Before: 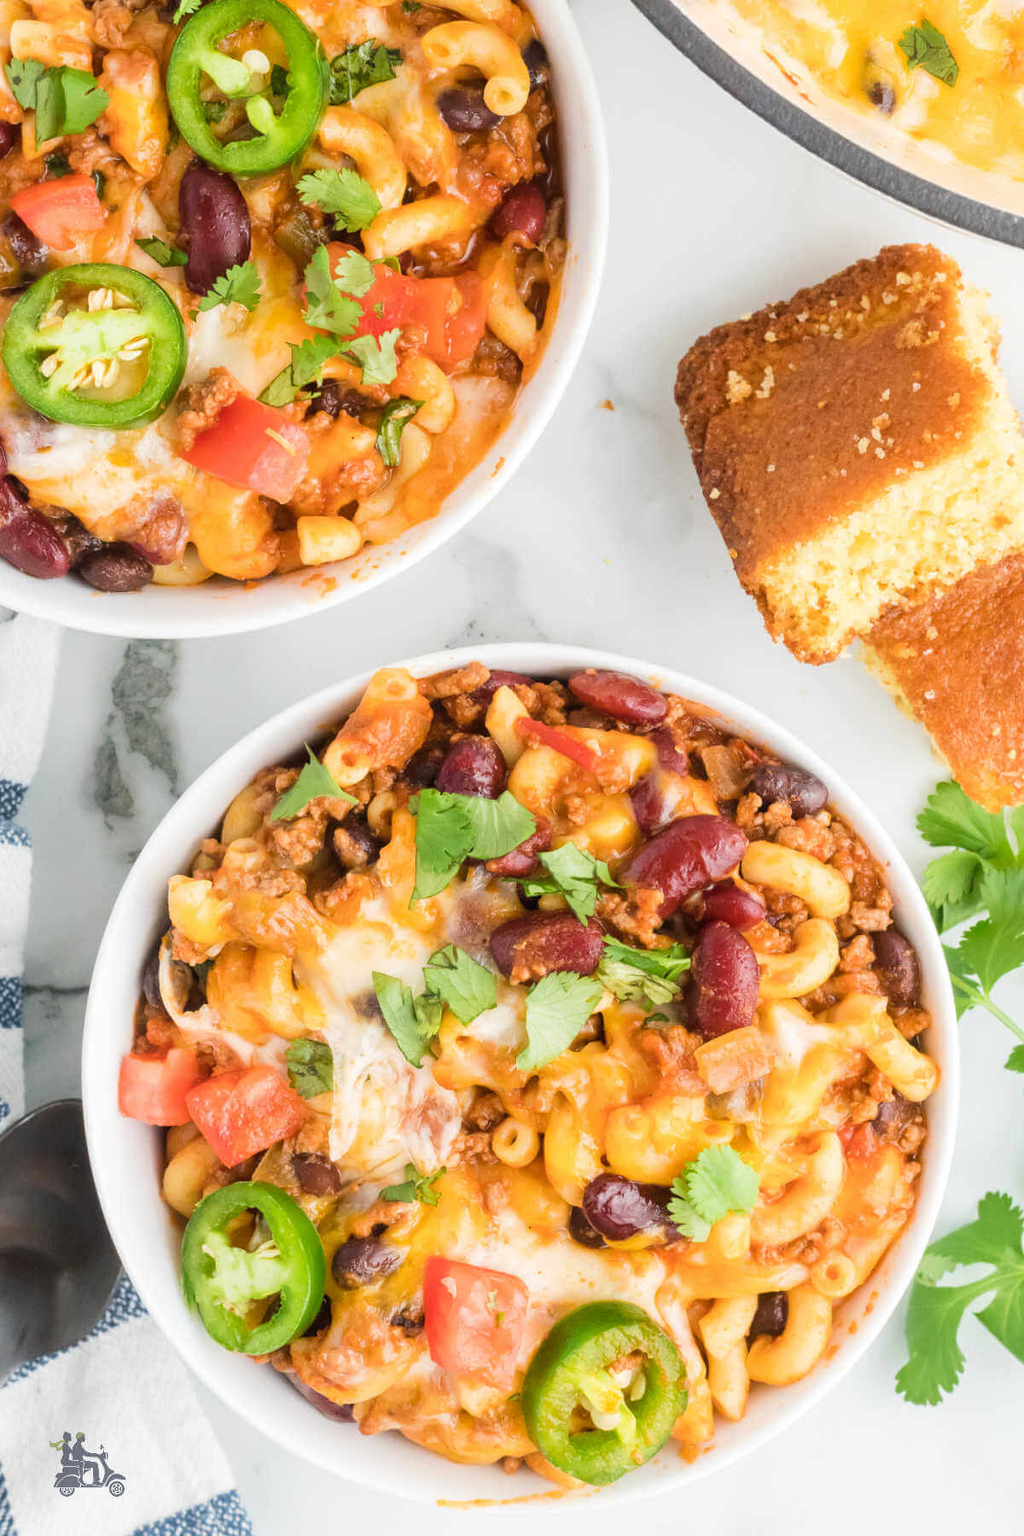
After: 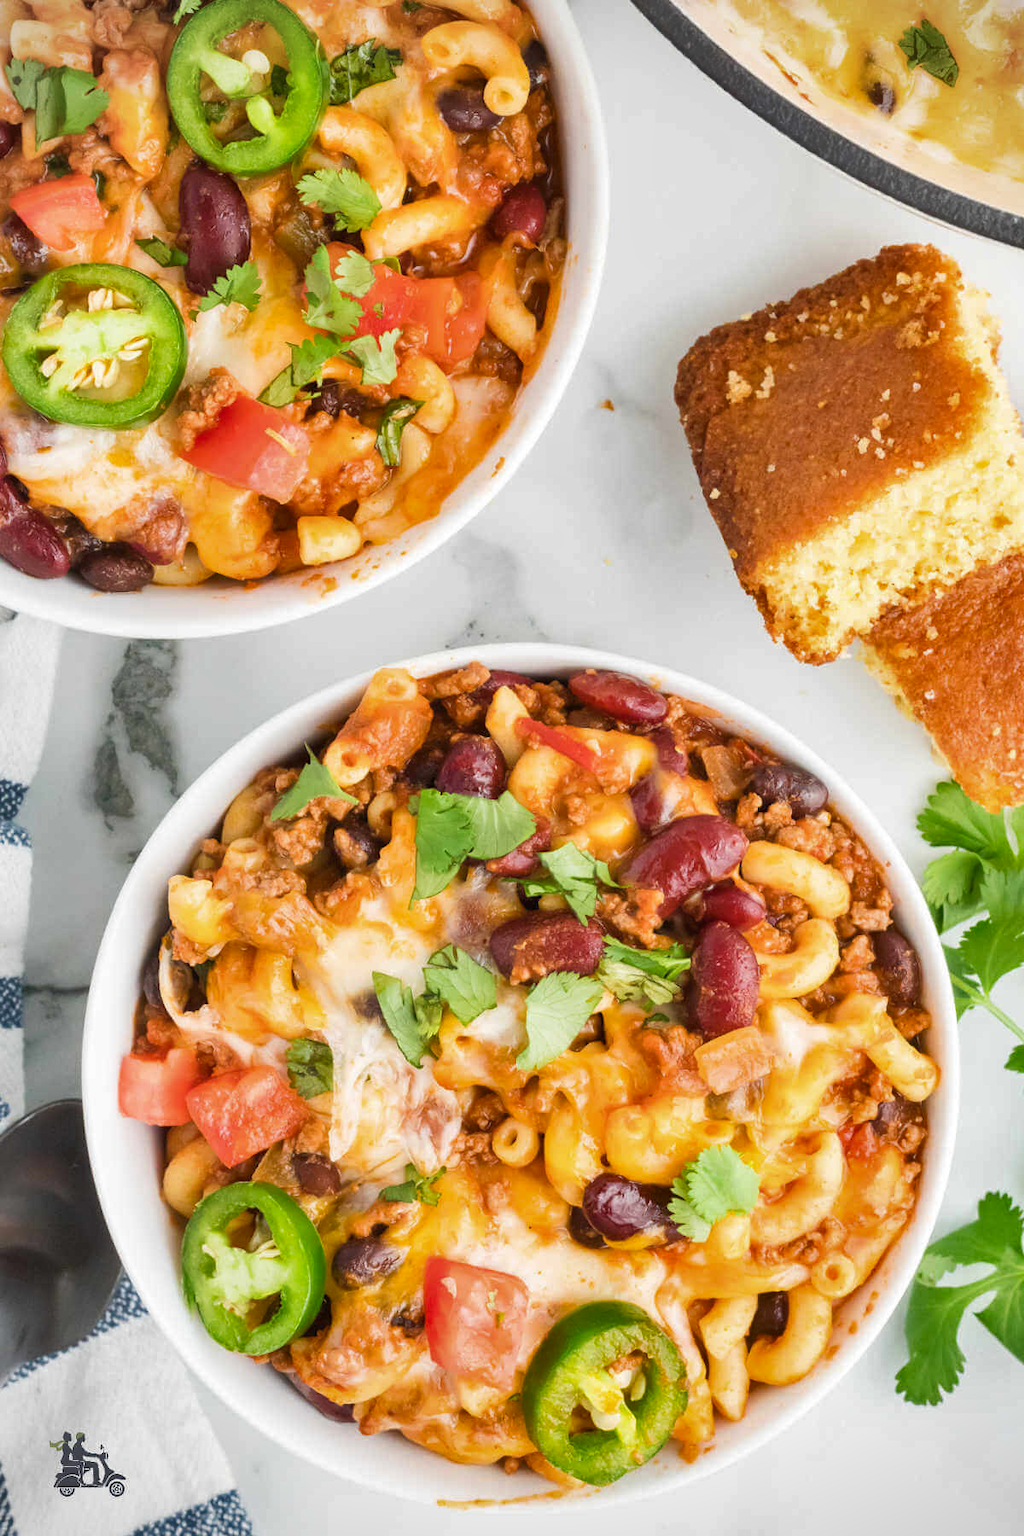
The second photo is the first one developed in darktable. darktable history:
vignetting: fall-off start 91.19%
shadows and highlights: low approximation 0.01, soften with gaussian
